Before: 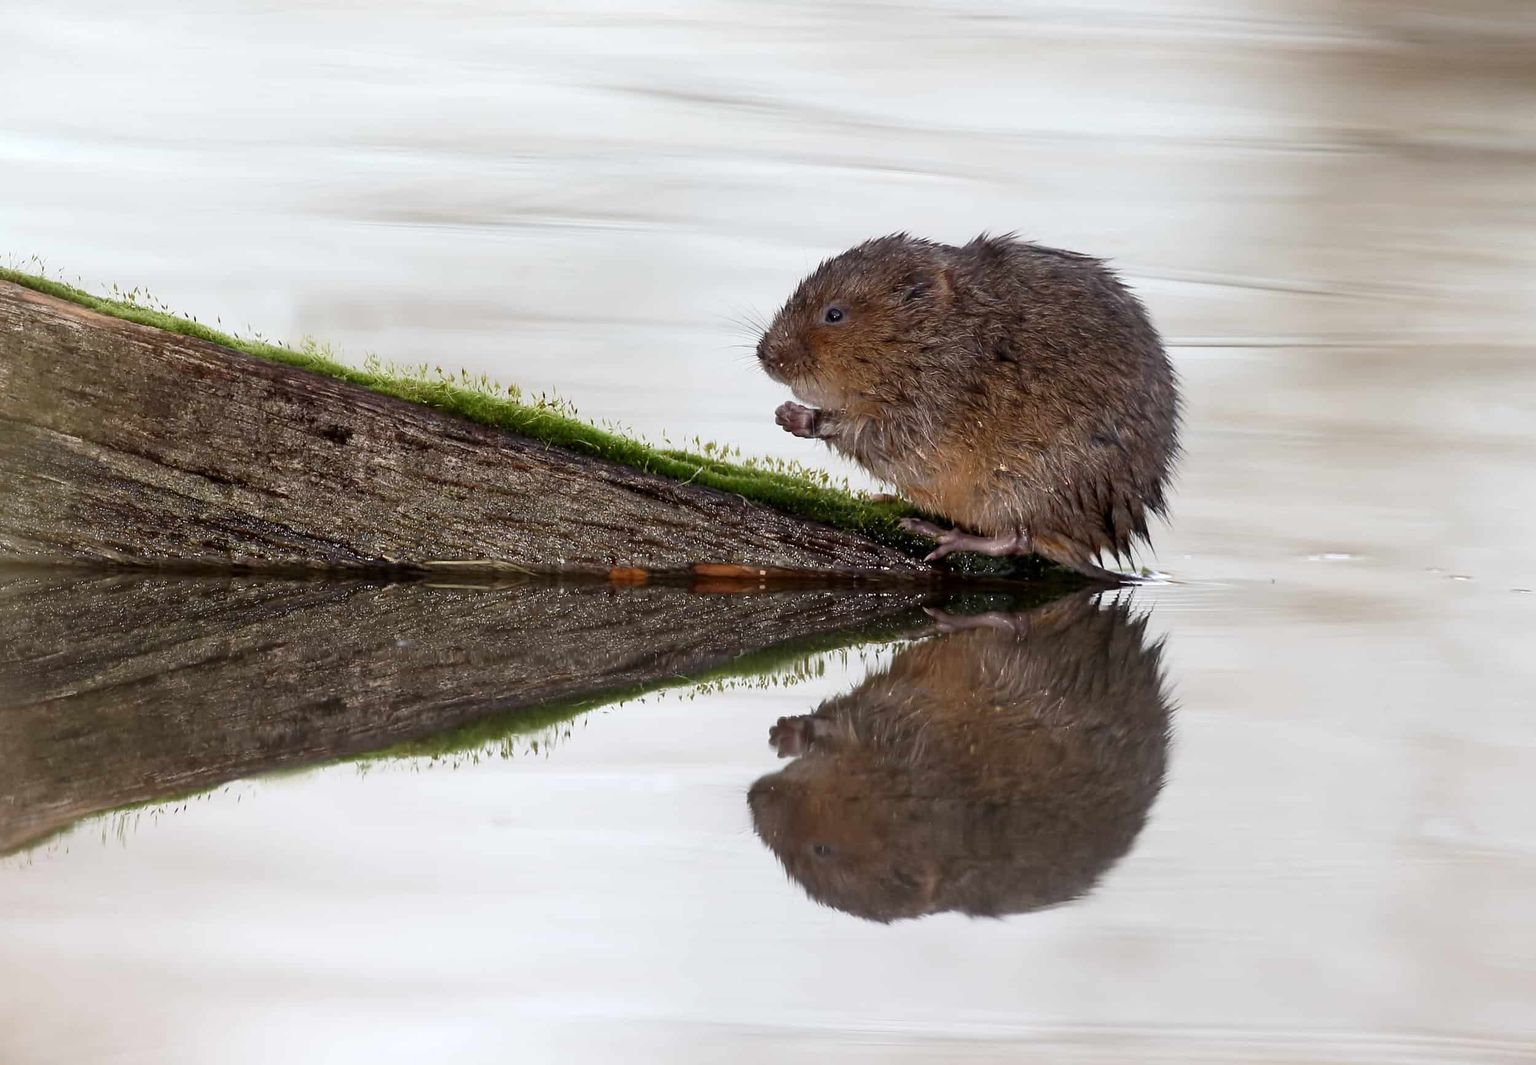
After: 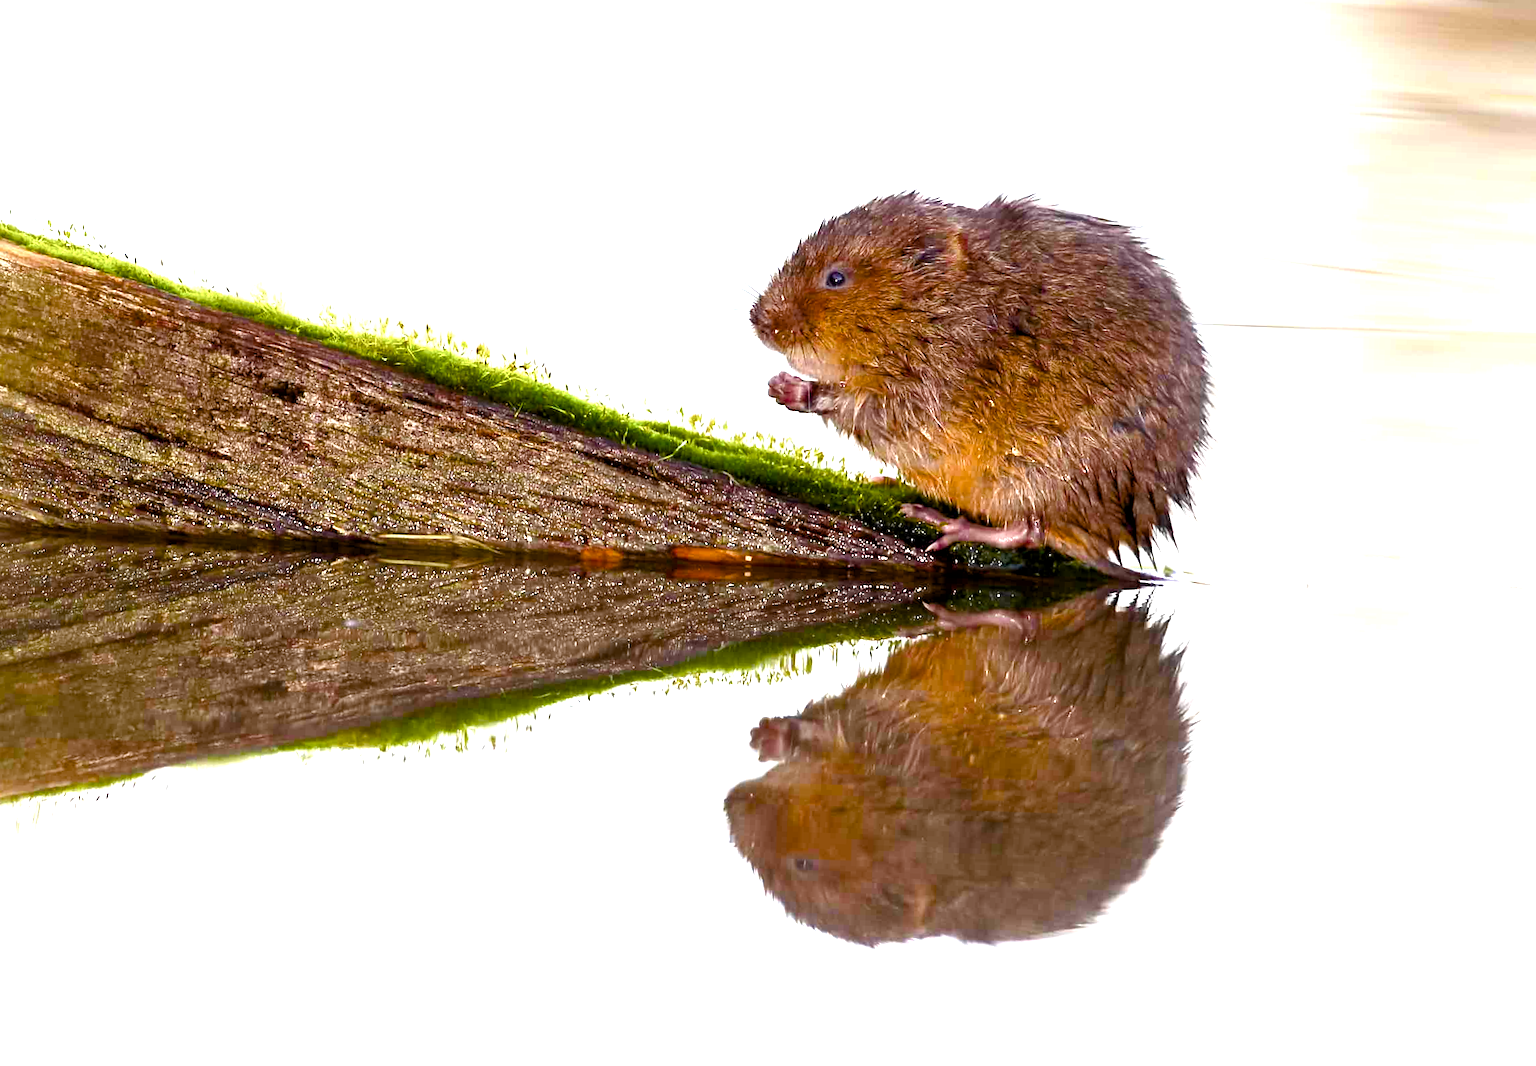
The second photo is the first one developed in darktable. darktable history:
exposure: black level correction 0.001, exposure 1.12 EV, compensate highlight preservation false
color balance rgb: power › chroma 0.313%, power › hue 25.32°, linear chroma grading › shadows 16.962%, linear chroma grading › highlights 60.45%, linear chroma grading › global chroma 49.483%, perceptual saturation grading › global saturation 20%, perceptual saturation grading › highlights -50.235%, perceptual saturation grading › shadows 30.448%, perceptual brilliance grading › highlights 4.458%, perceptual brilliance grading › shadows -9.542%
crop and rotate: angle -1.84°, left 3.107%, top 3.968%, right 1.475%, bottom 0.498%
